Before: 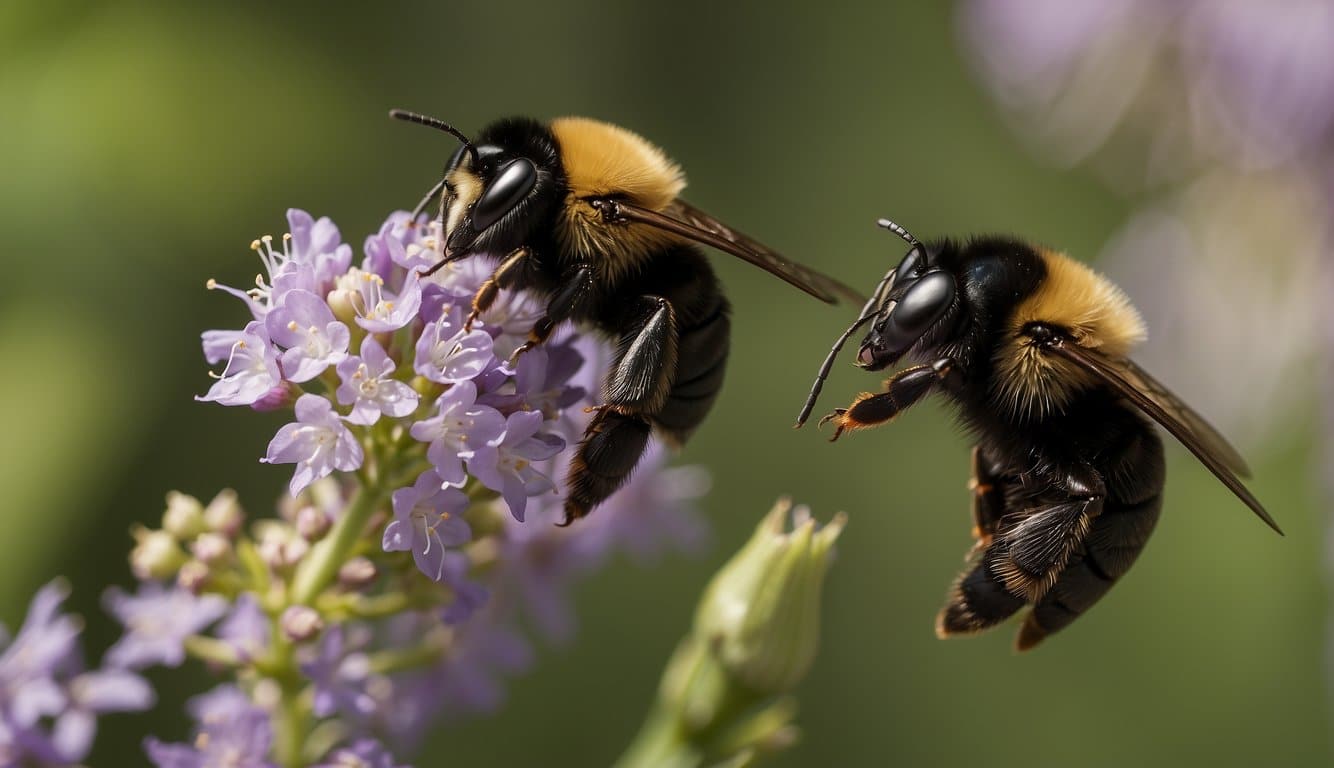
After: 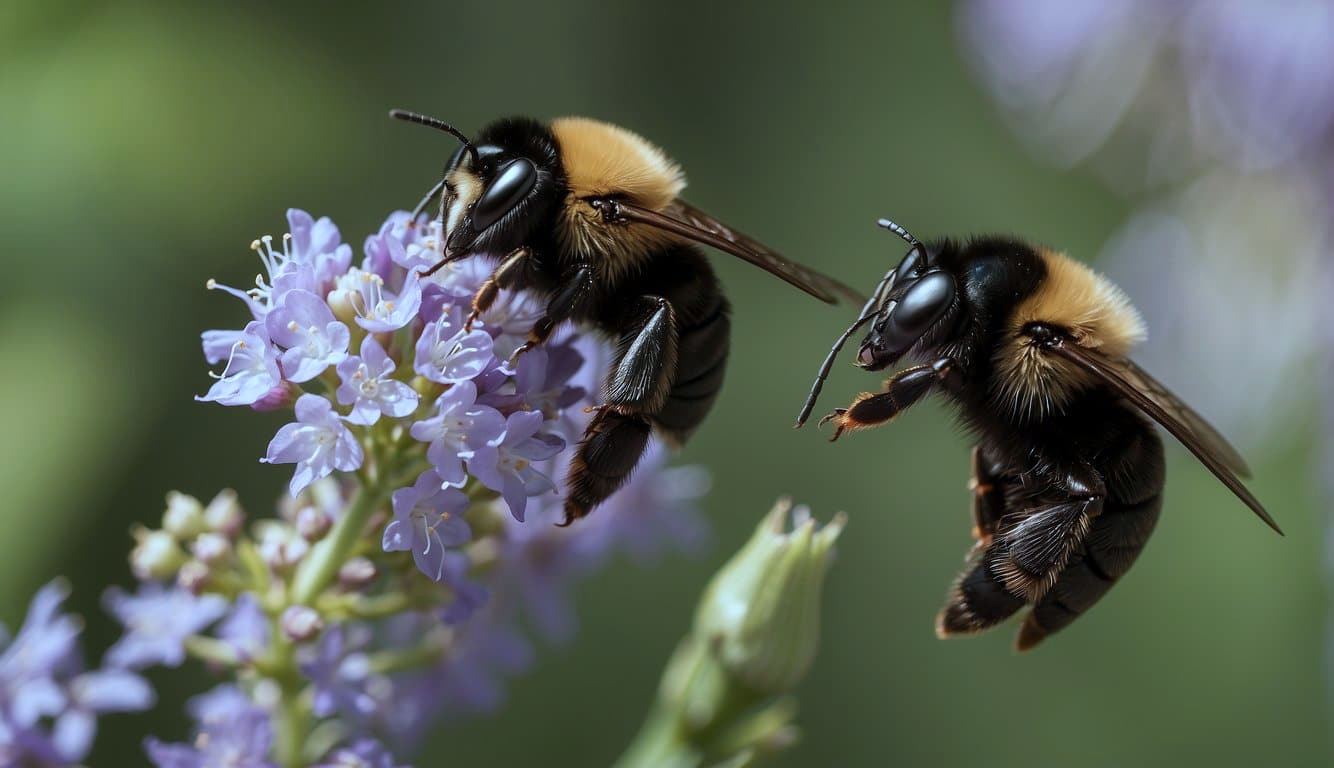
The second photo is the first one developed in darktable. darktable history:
color correction: highlights a* -8.81, highlights b* -22.92
